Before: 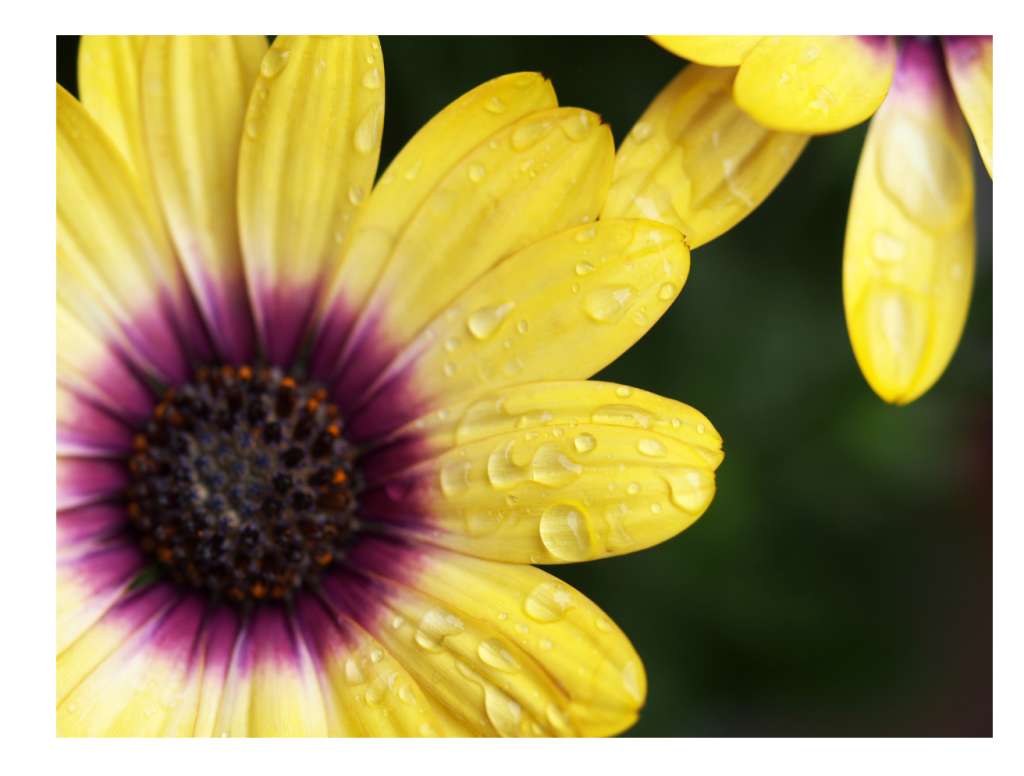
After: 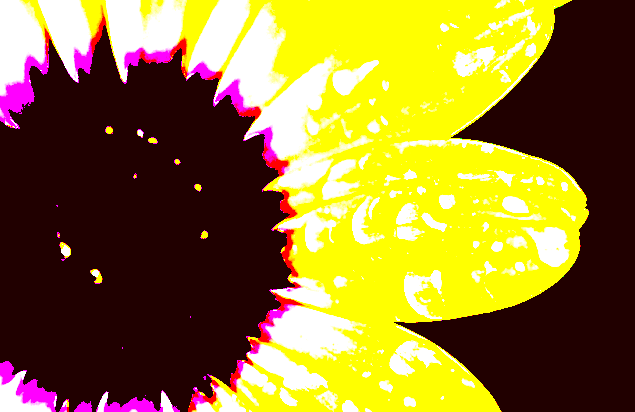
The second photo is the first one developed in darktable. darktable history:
crop: left 13.312%, top 31.28%, right 24.627%, bottom 15.582%
sharpen: radius 1.685, amount 1.294
contrast brightness saturation: contrast 0.15, brightness -0.01, saturation 0.1
color correction: highlights a* -14.62, highlights b* -16.22, shadows a* 10.12, shadows b* 29.4
exposure: black level correction 0.1, exposure 3 EV, compensate highlight preservation false
